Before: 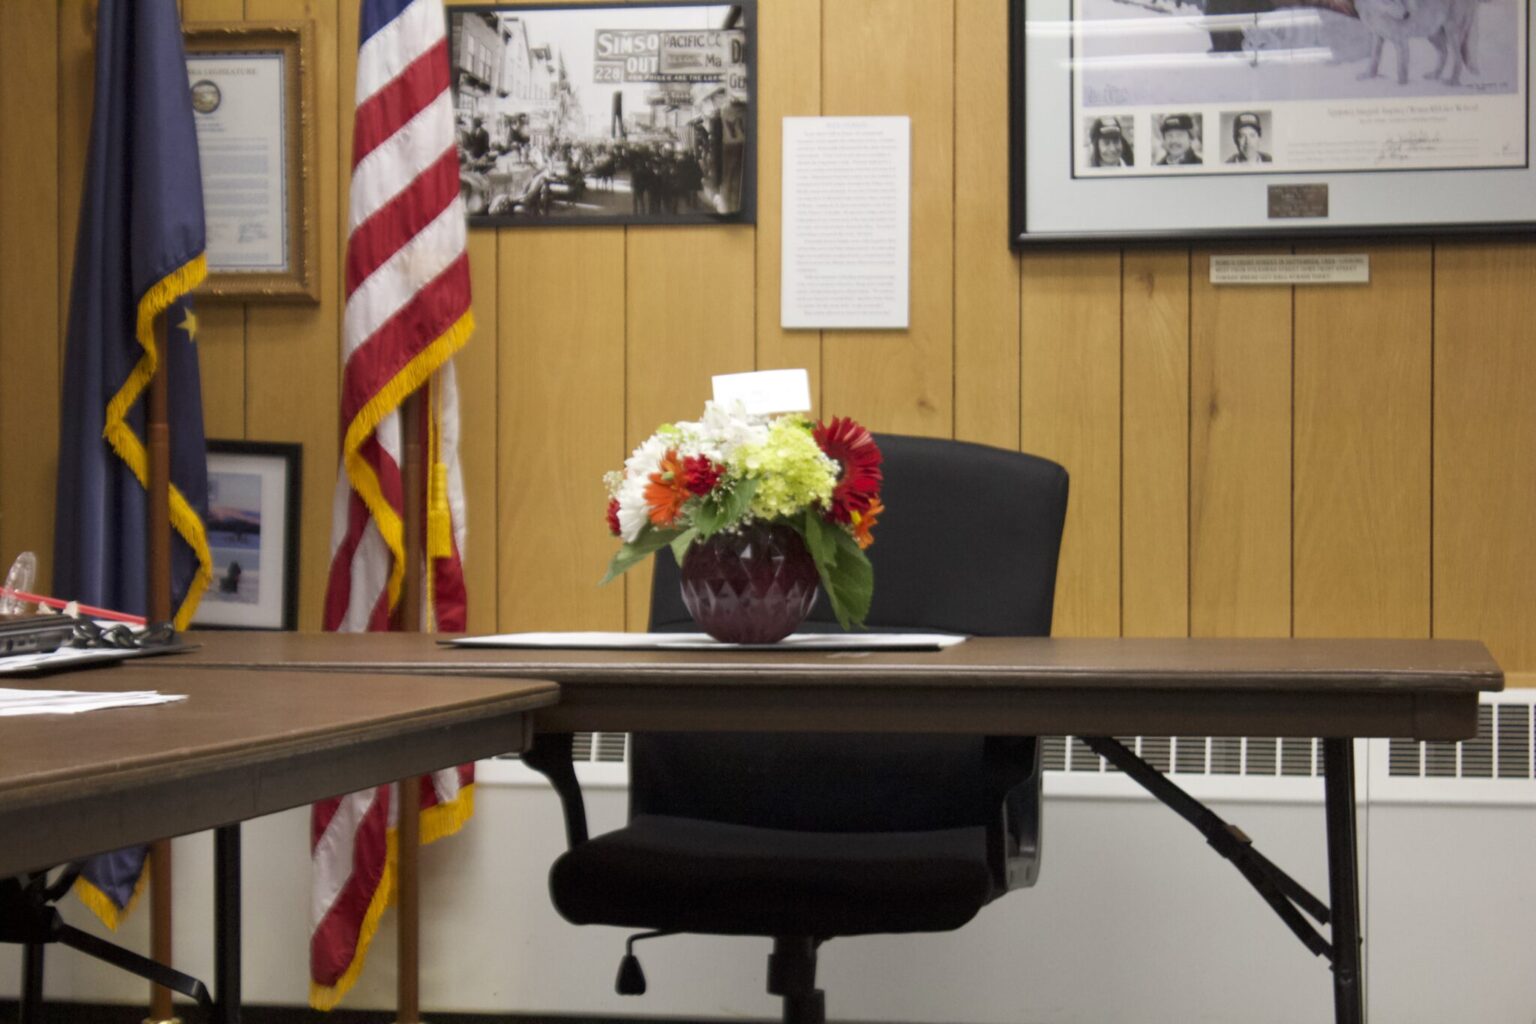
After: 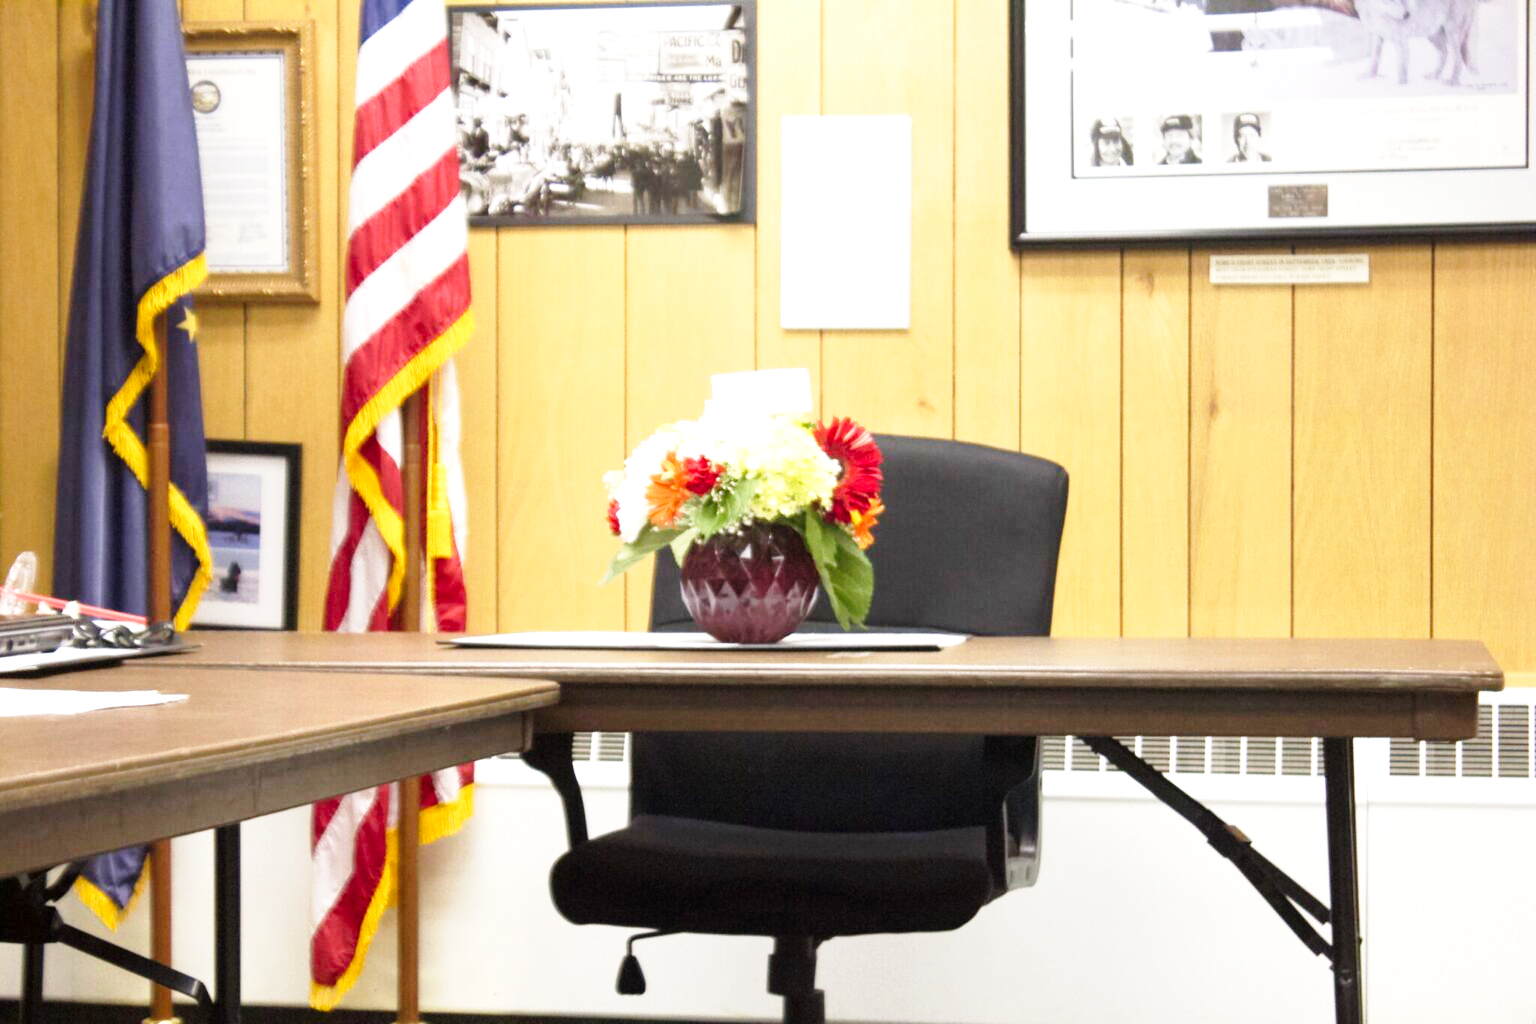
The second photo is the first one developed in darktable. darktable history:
base curve: curves: ch0 [(0, 0) (0.028, 0.03) (0.121, 0.232) (0.46, 0.748) (0.859, 0.968) (1, 1)], preserve colors none
exposure: exposure 1.092 EV, compensate highlight preservation false
